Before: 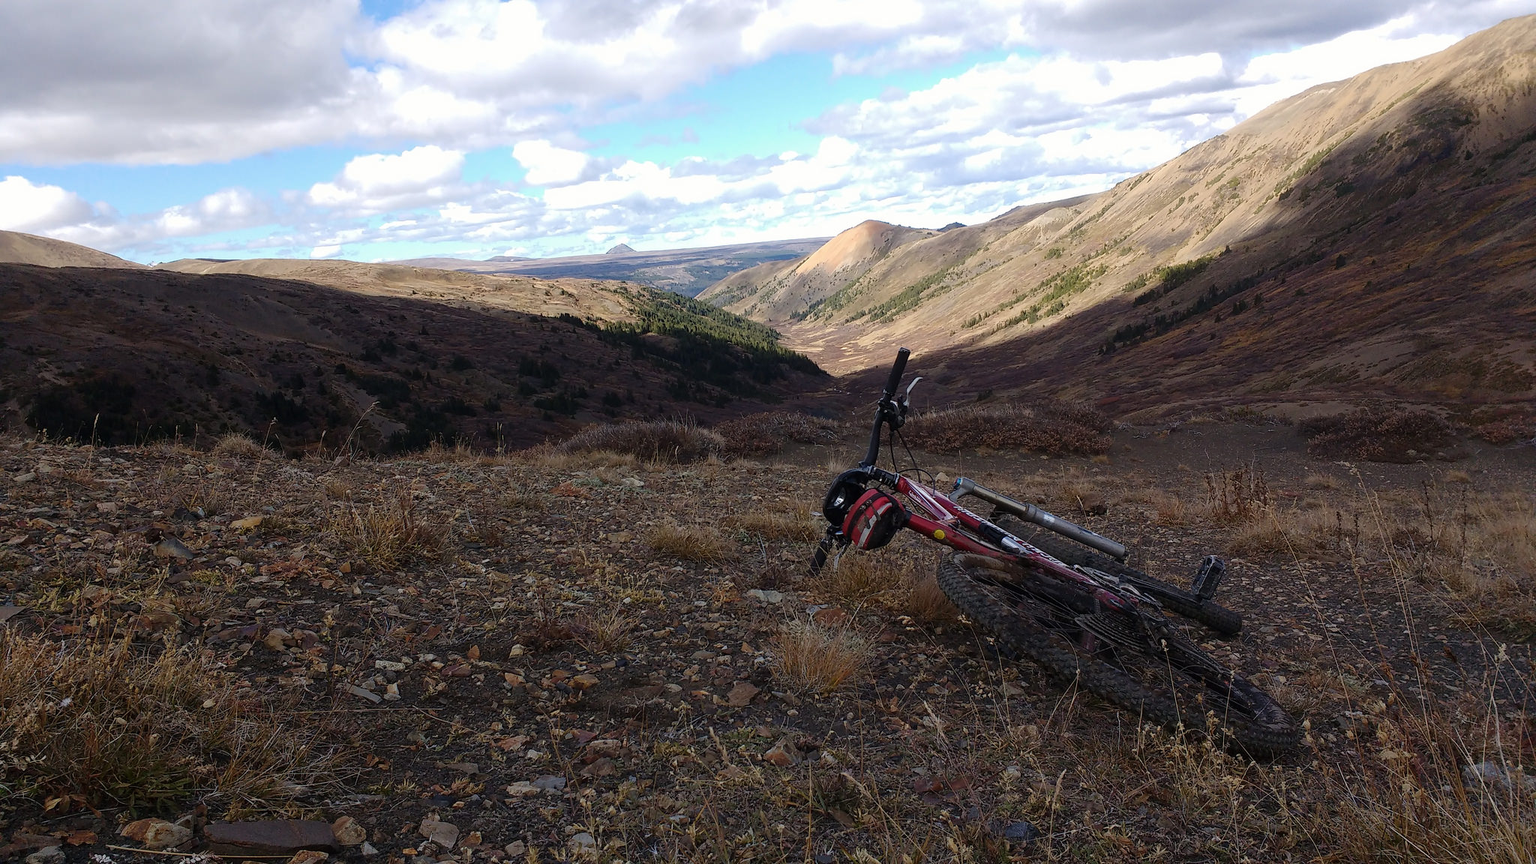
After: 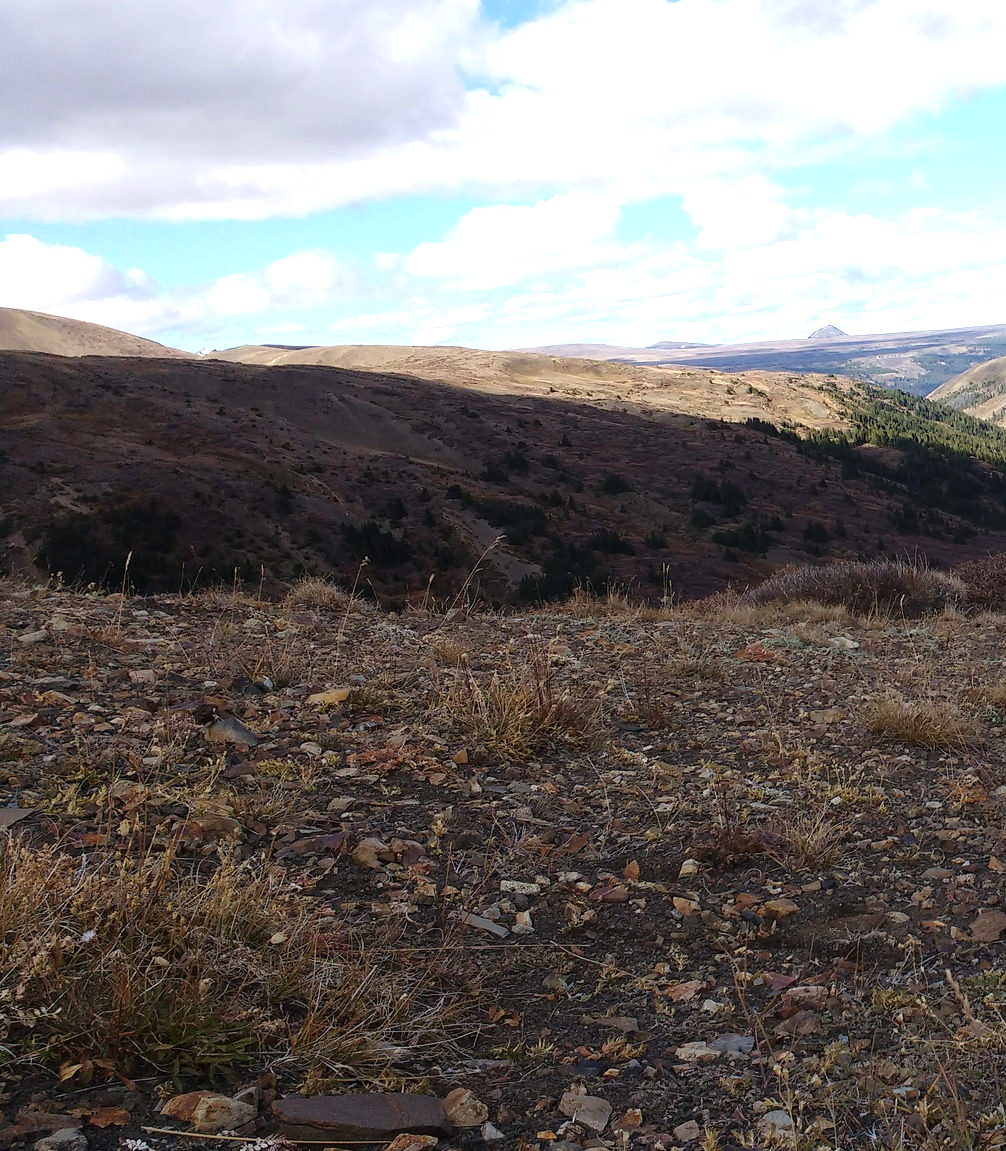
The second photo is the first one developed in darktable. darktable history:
exposure: black level correction 0, exposure 0.5 EV, compensate highlight preservation false
crop and rotate: left 0%, top 0%, right 50.845%
